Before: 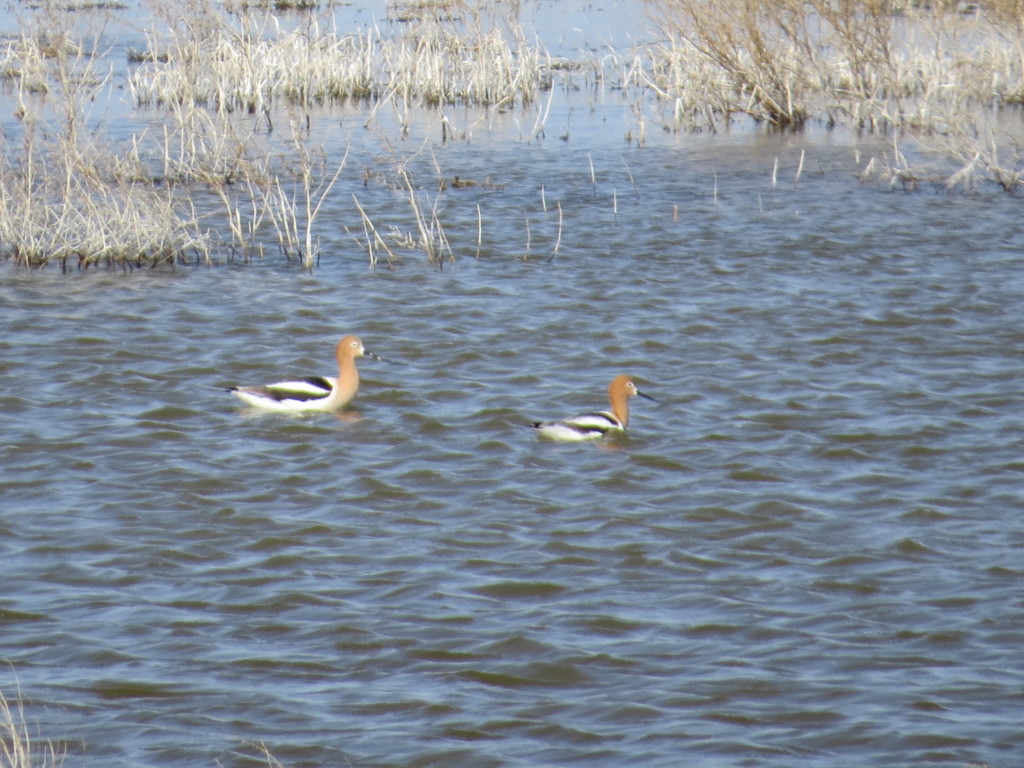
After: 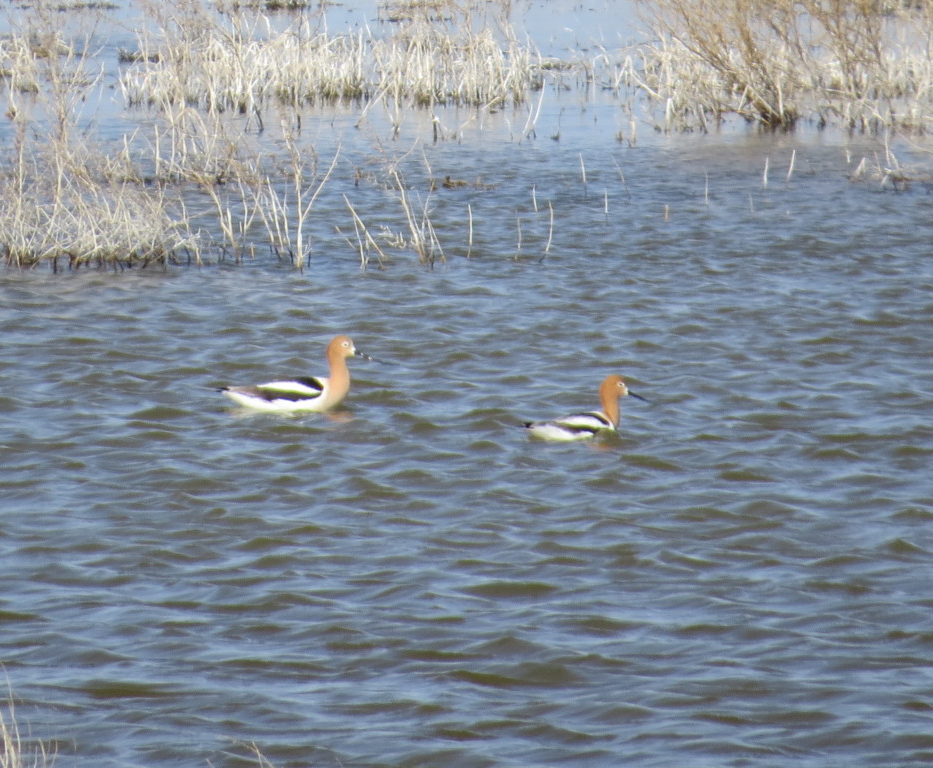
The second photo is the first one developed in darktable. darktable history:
crop and rotate: left 0.974%, right 7.912%
